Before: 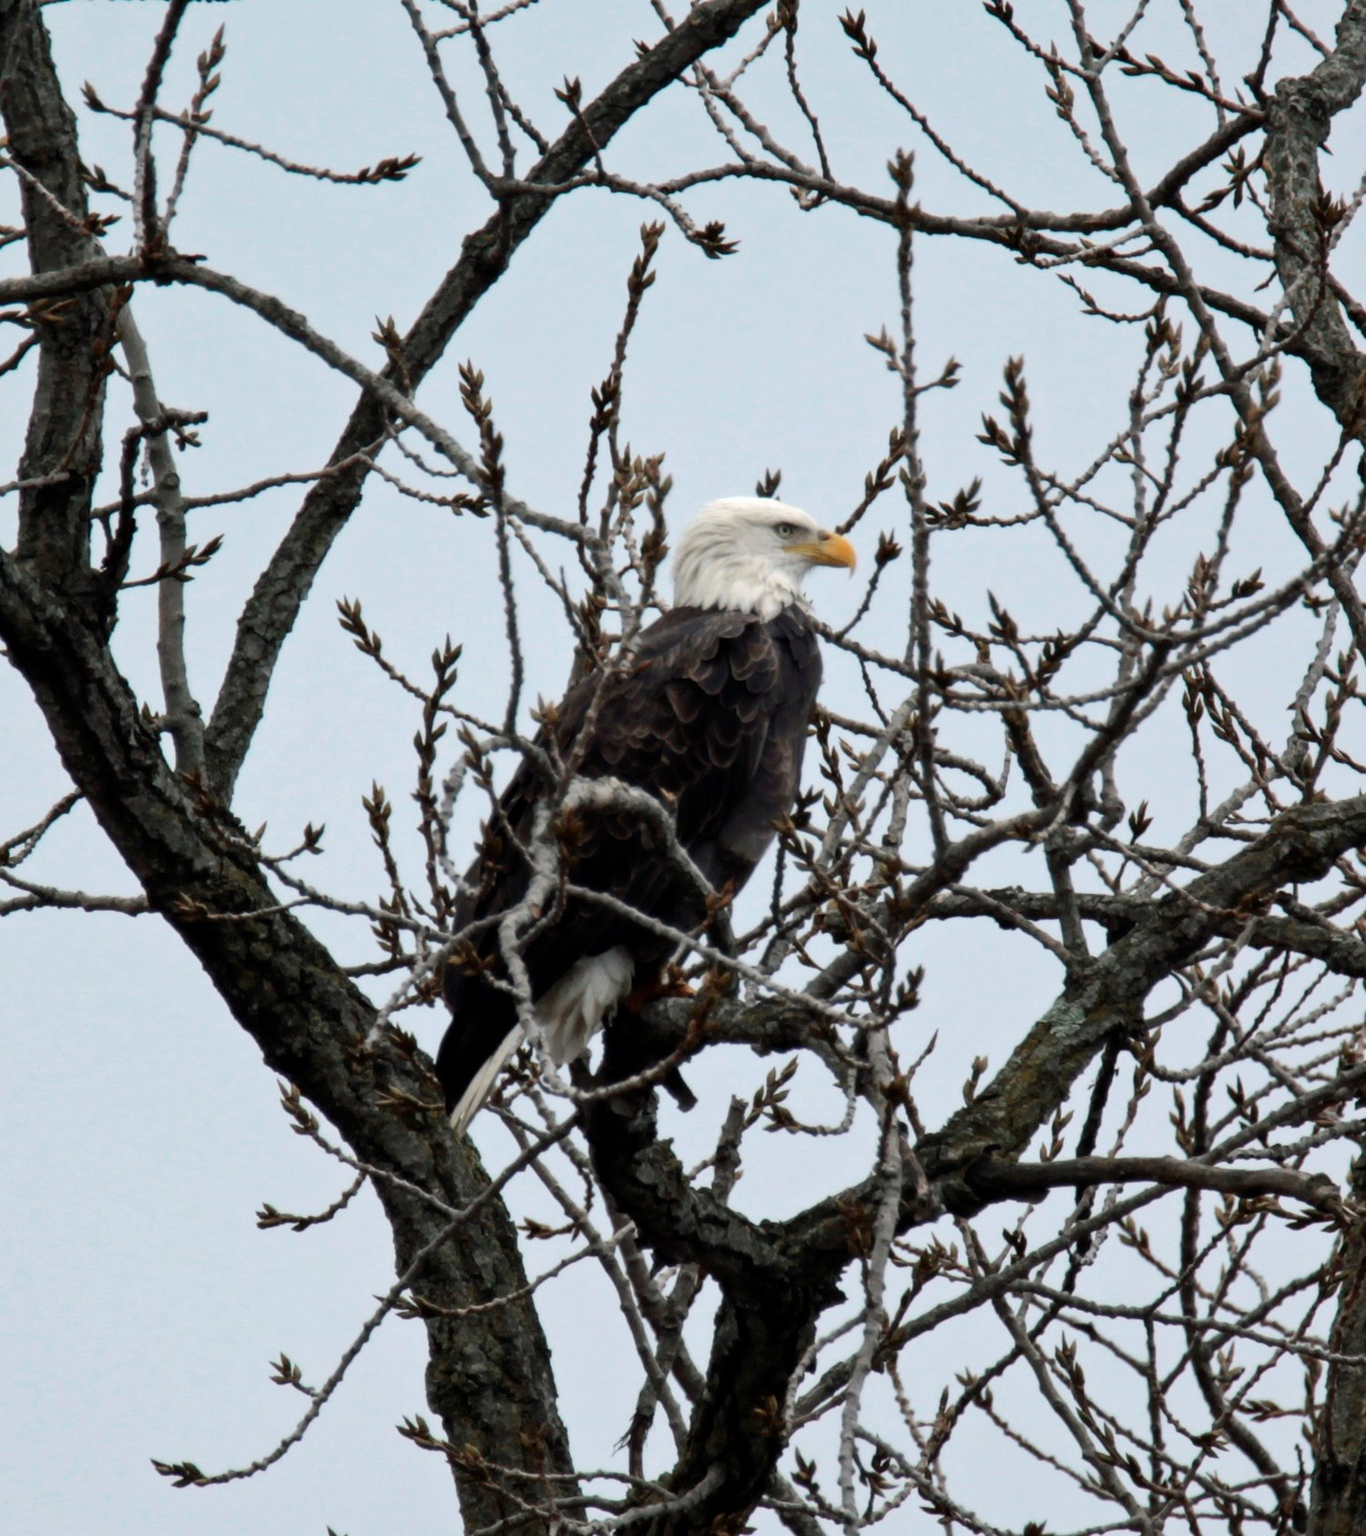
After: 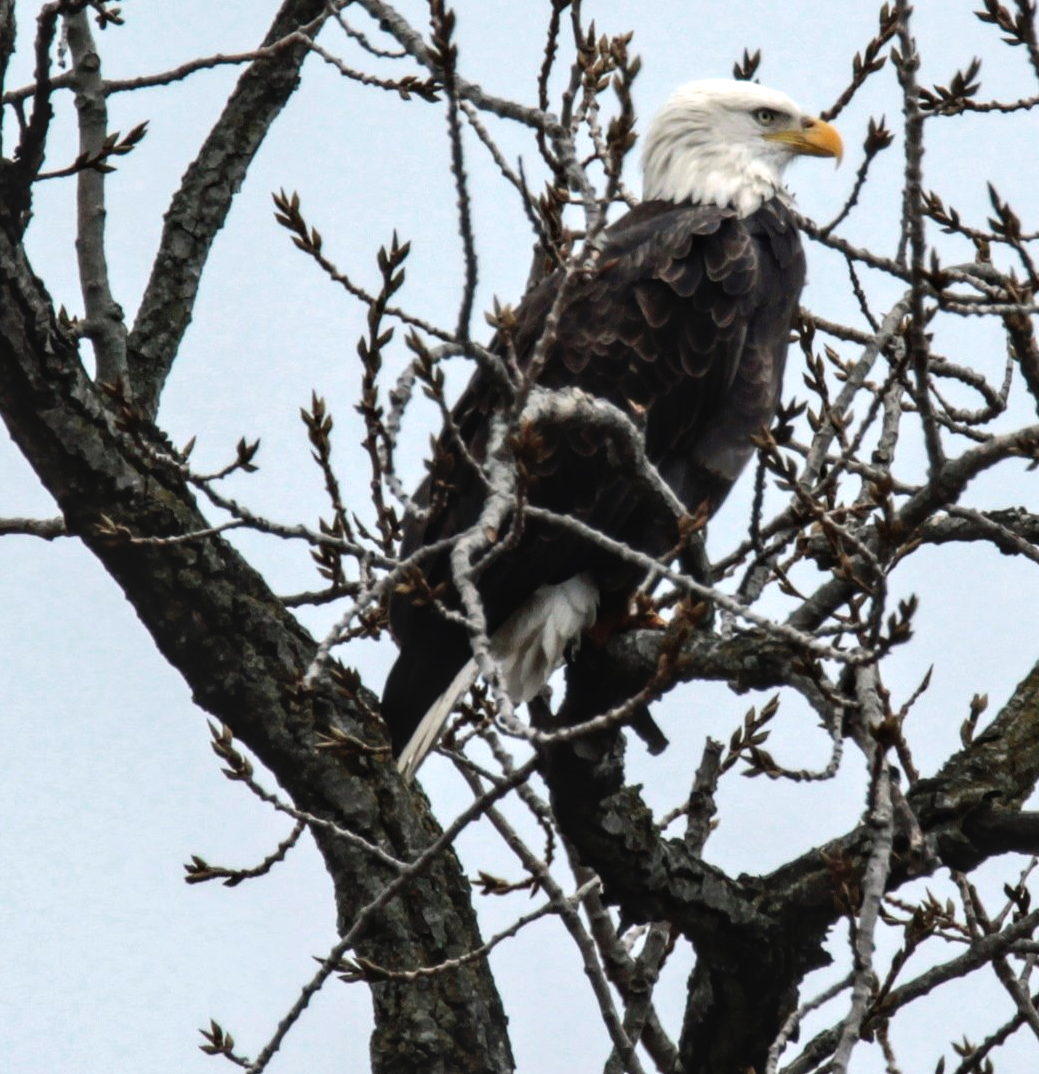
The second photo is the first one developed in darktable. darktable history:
crop: left 6.488%, top 27.668%, right 24.183%, bottom 8.656%
tone curve: curves: ch0 [(0, 0) (0.003, 0.003) (0.011, 0.011) (0.025, 0.025) (0.044, 0.044) (0.069, 0.068) (0.1, 0.098) (0.136, 0.134) (0.177, 0.175) (0.224, 0.221) (0.277, 0.273) (0.335, 0.331) (0.399, 0.394) (0.468, 0.462) (0.543, 0.543) (0.623, 0.623) (0.709, 0.709) (0.801, 0.801) (0.898, 0.898) (1, 1)], preserve colors none
tone equalizer: -8 EV -0.417 EV, -7 EV -0.389 EV, -6 EV -0.333 EV, -5 EV -0.222 EV, -3 EV 0.222 EV, -2 EV 0.333 EV, -1 EV 0.389 EV, +0 EV 0.417 EV, edges refinement/feathering 500, mask exposure compensation -1.57 EV, preserve details no
local contrast: on, module defaults
